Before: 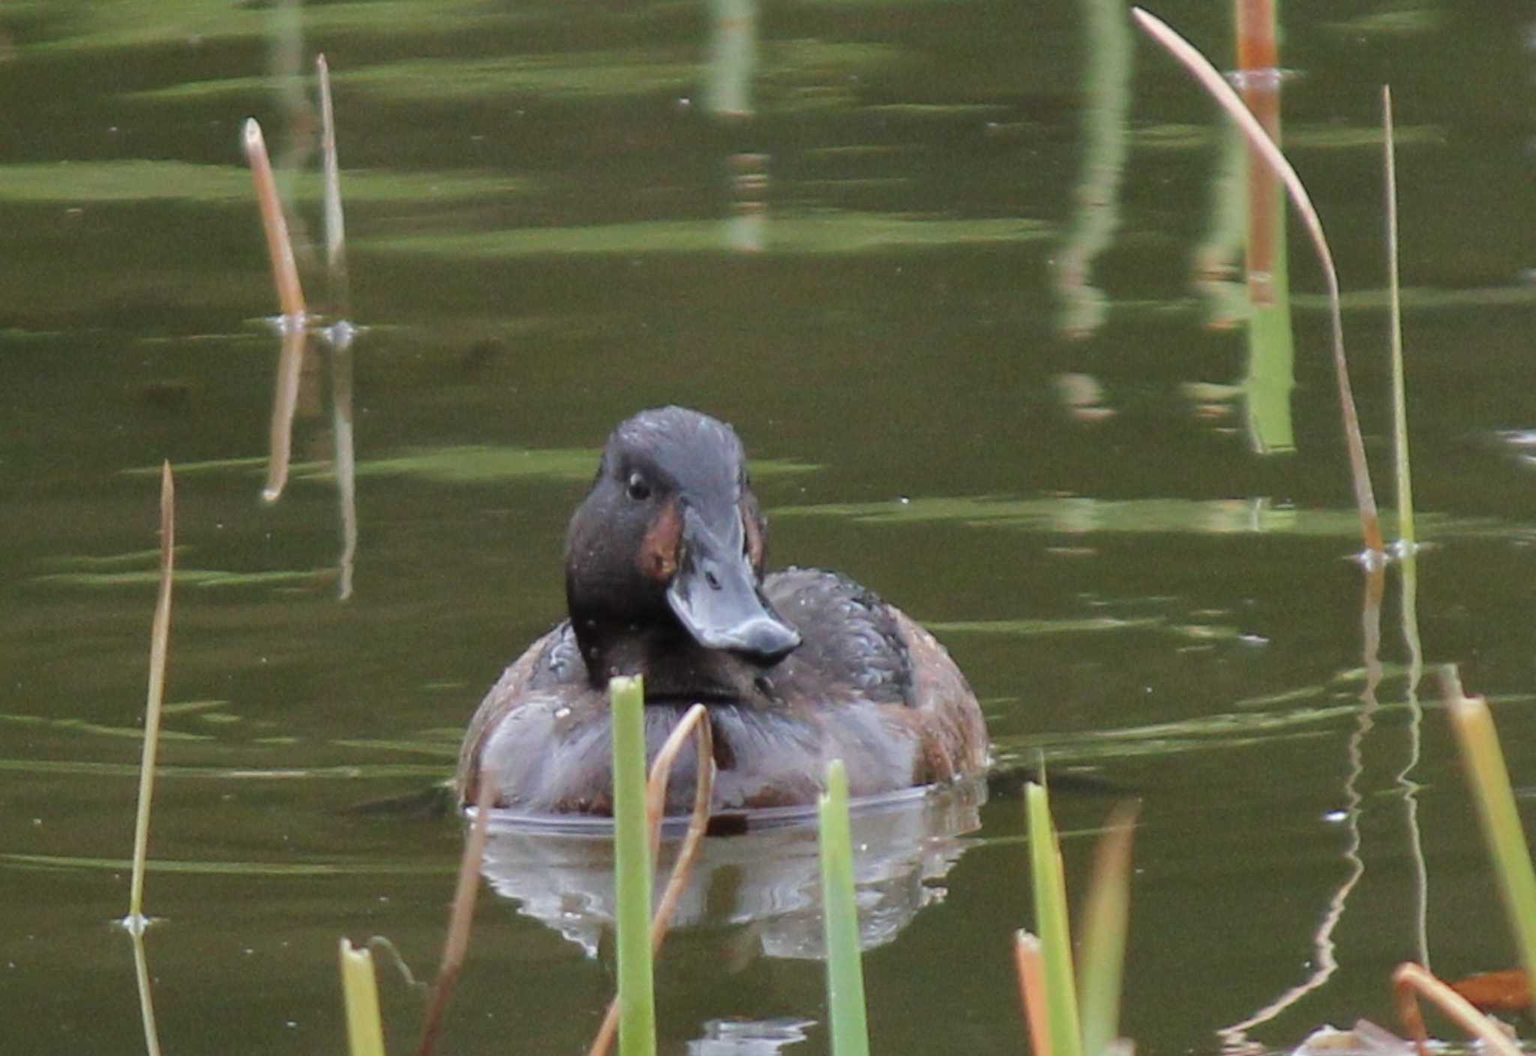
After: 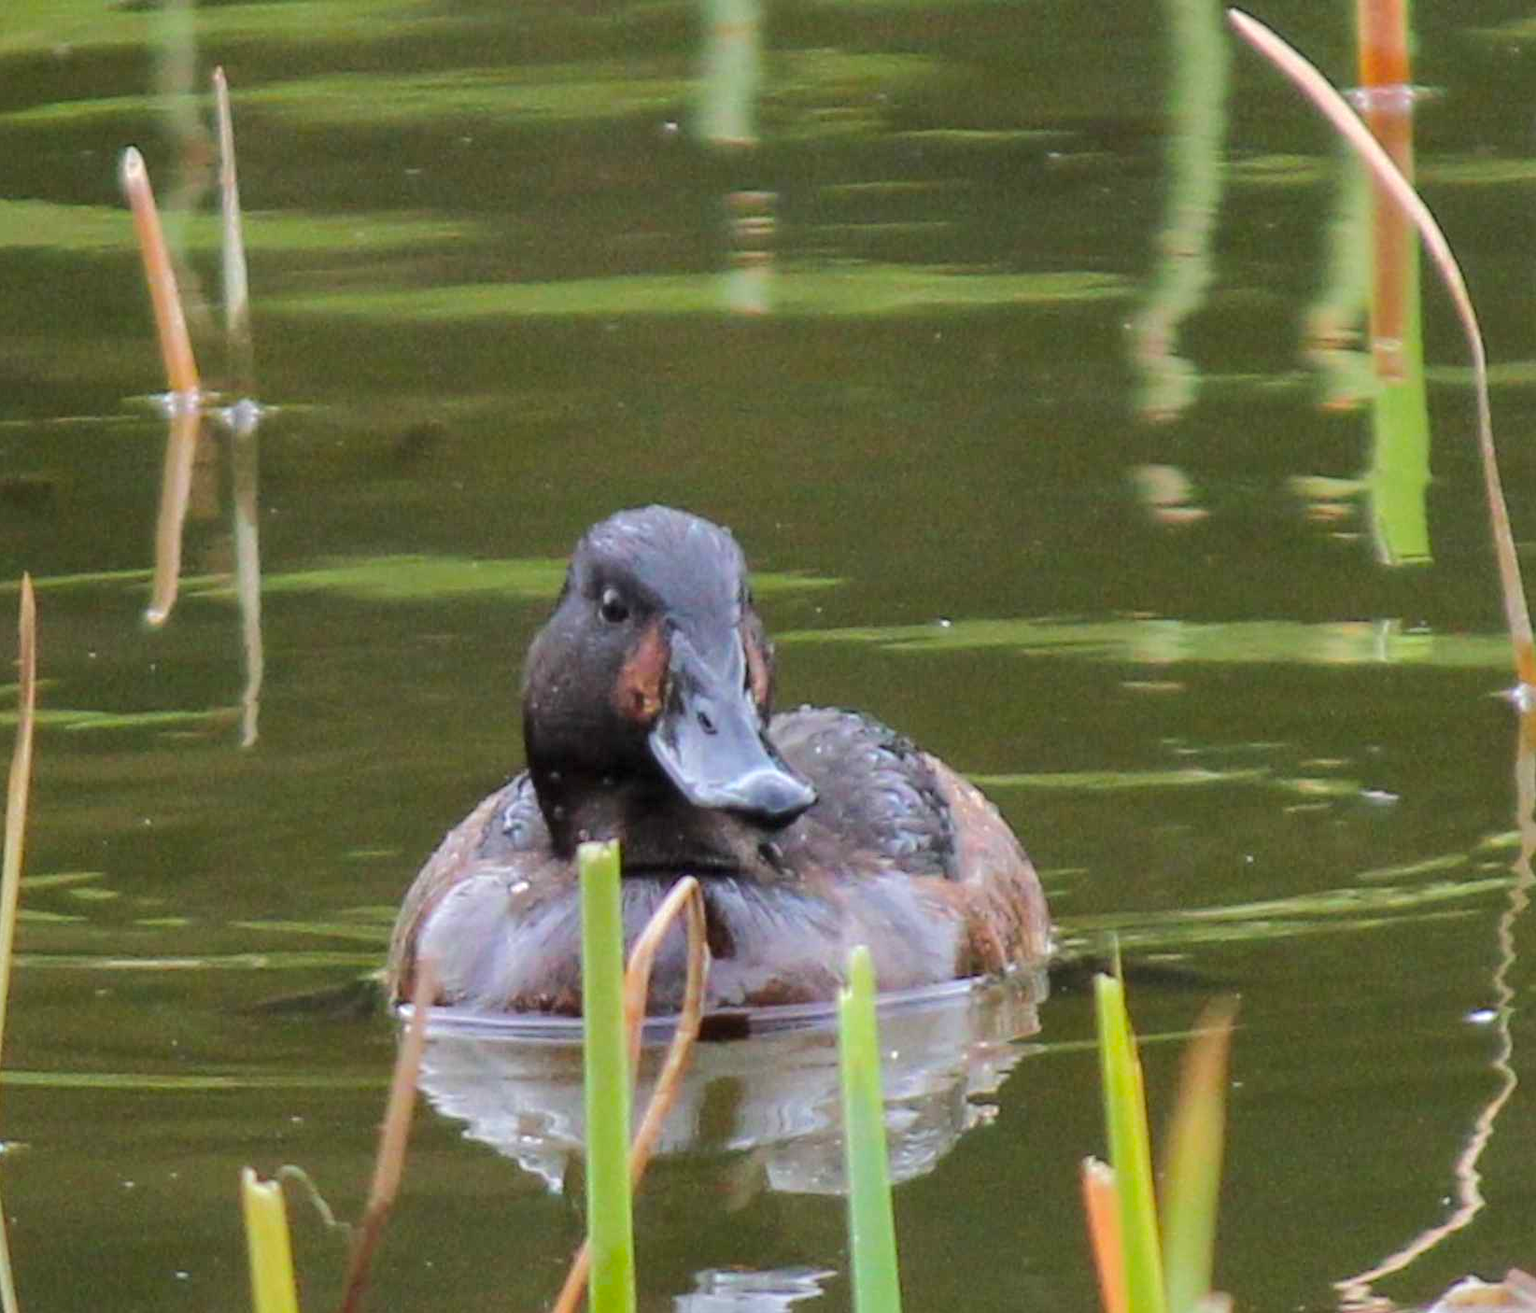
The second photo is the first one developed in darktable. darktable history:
crop and rotate: left 9.517%, right 10.113%
color balance rgb: linear chroma grading › shadows -29.731%, linear chroma grading › global chroma 34.971%, perceptual saturation grading › global saturation 0.176%, perceptual brilliance grading › mid-tones 9.501%, perceptual brilliance grading › shadows 14.402%
exposure: exposure -0.013 EV, compensate exposure bias true, compensate highlight preservation false
contrast brightness saturation: contrast 0.043, saturation 0.074
local contrast: on, module defaults
